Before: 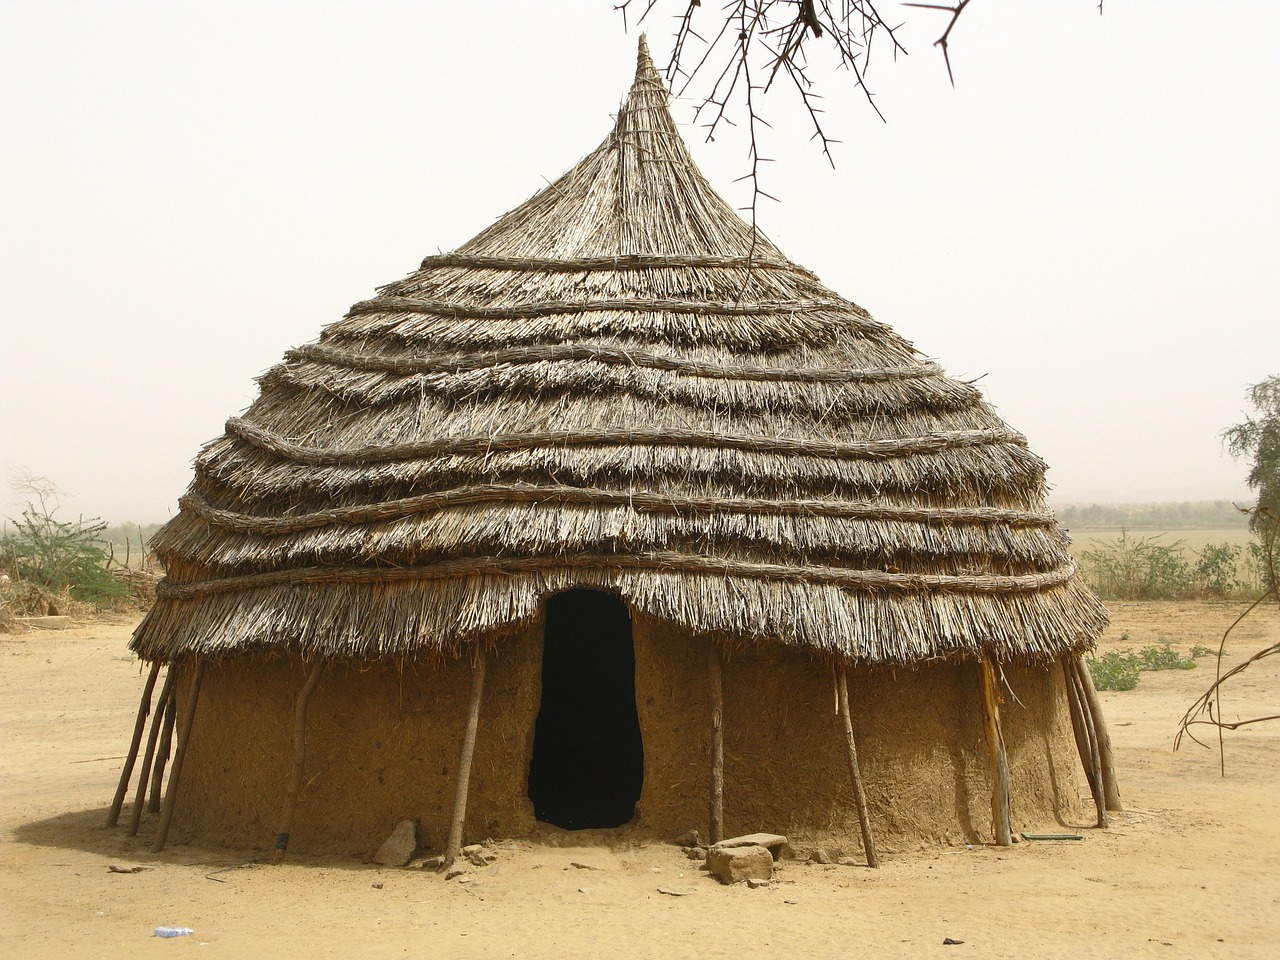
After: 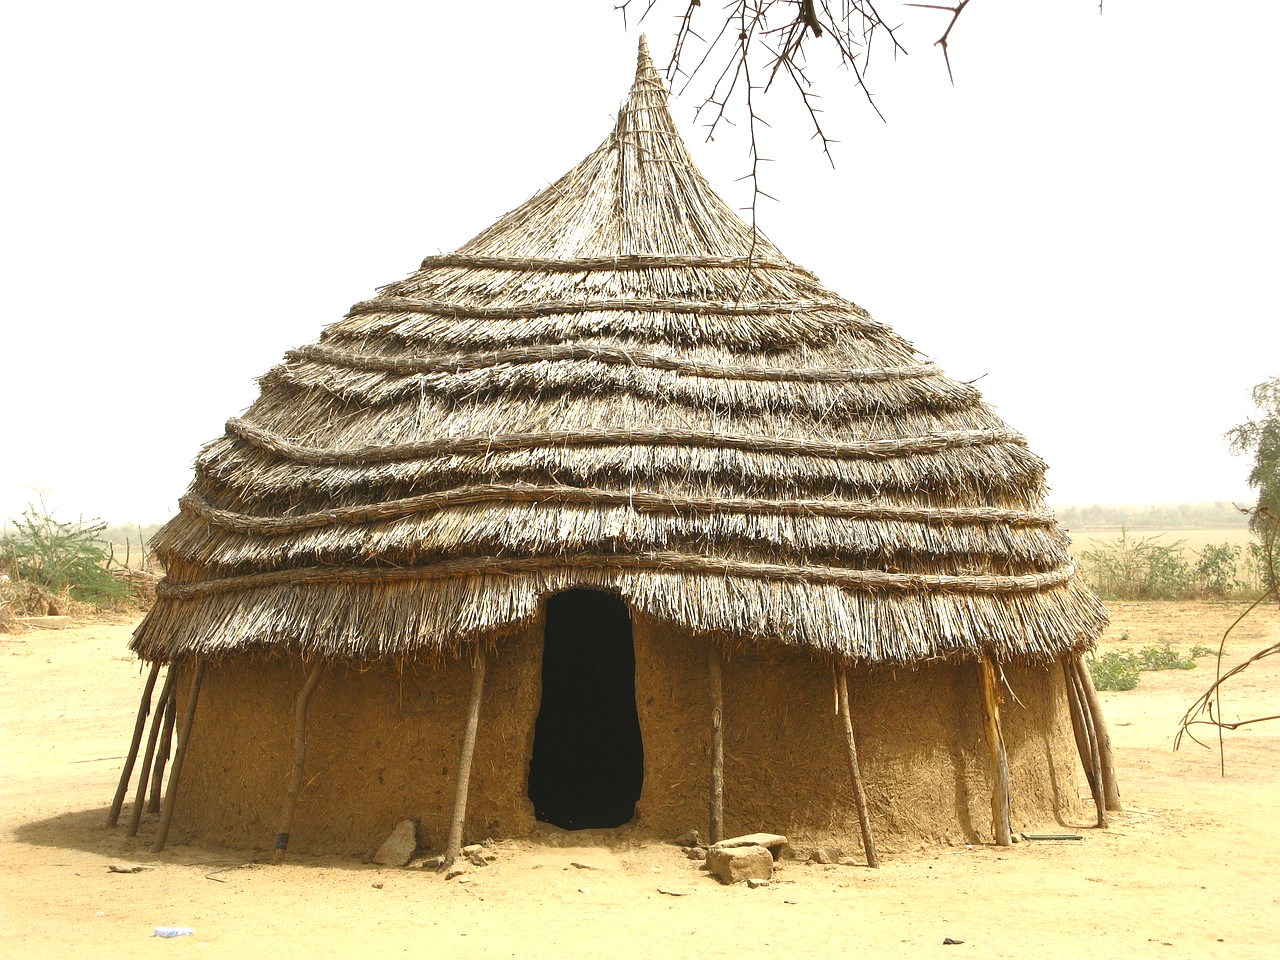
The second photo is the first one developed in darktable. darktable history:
exposure: exposure 0.741 EV, compensate highlight preservation false
